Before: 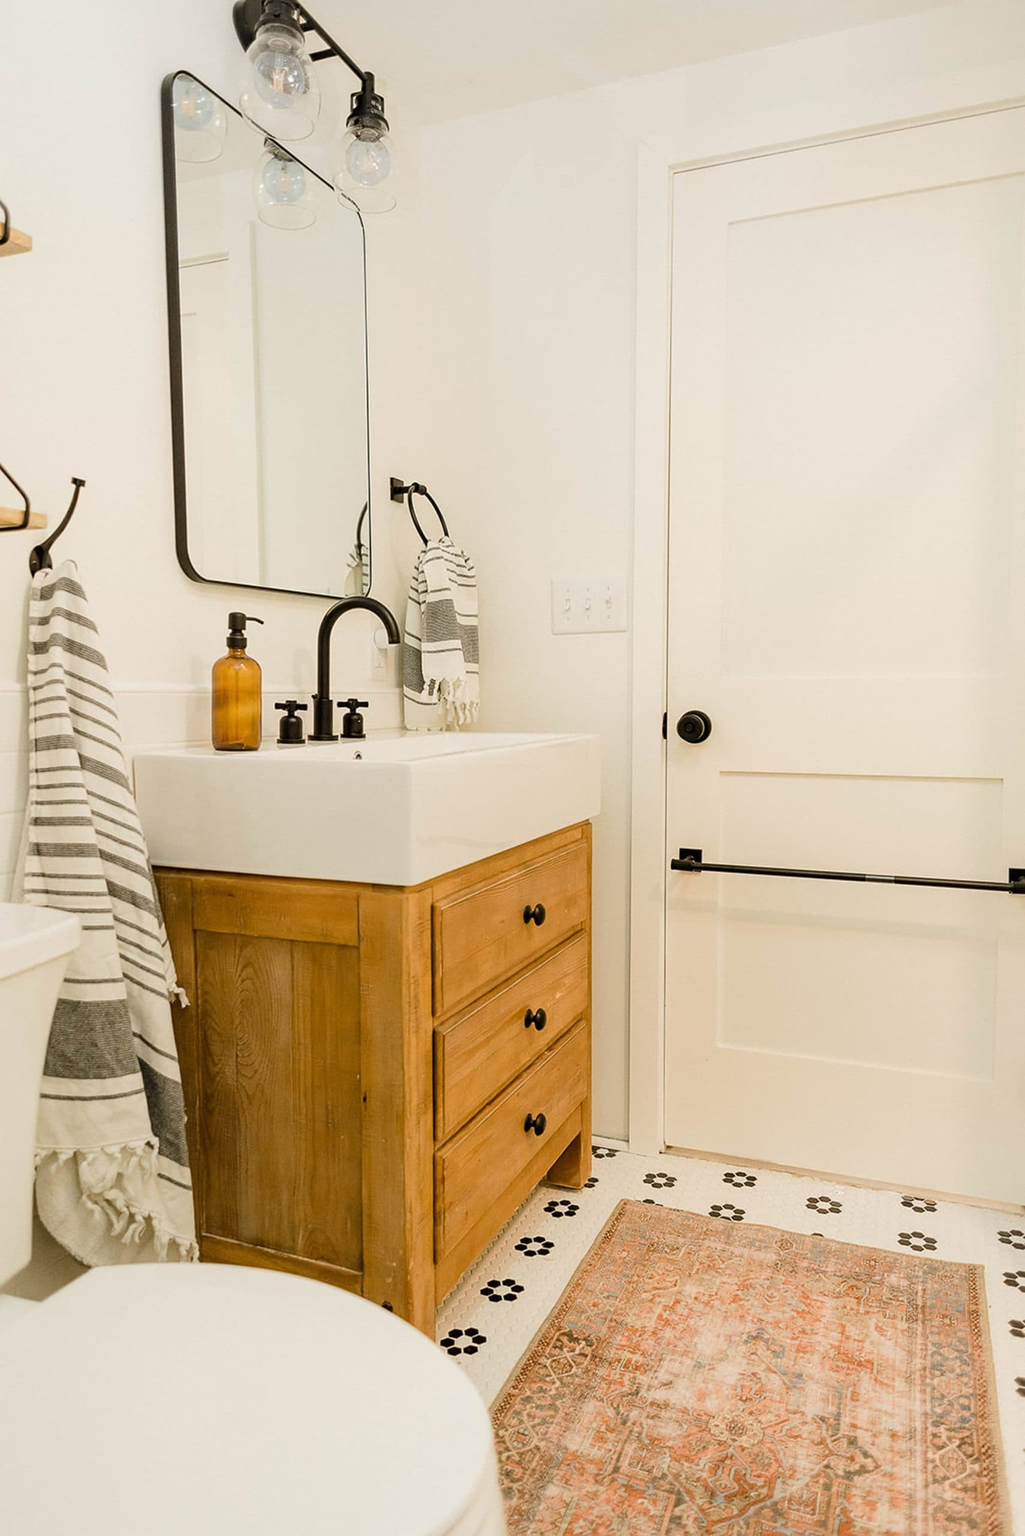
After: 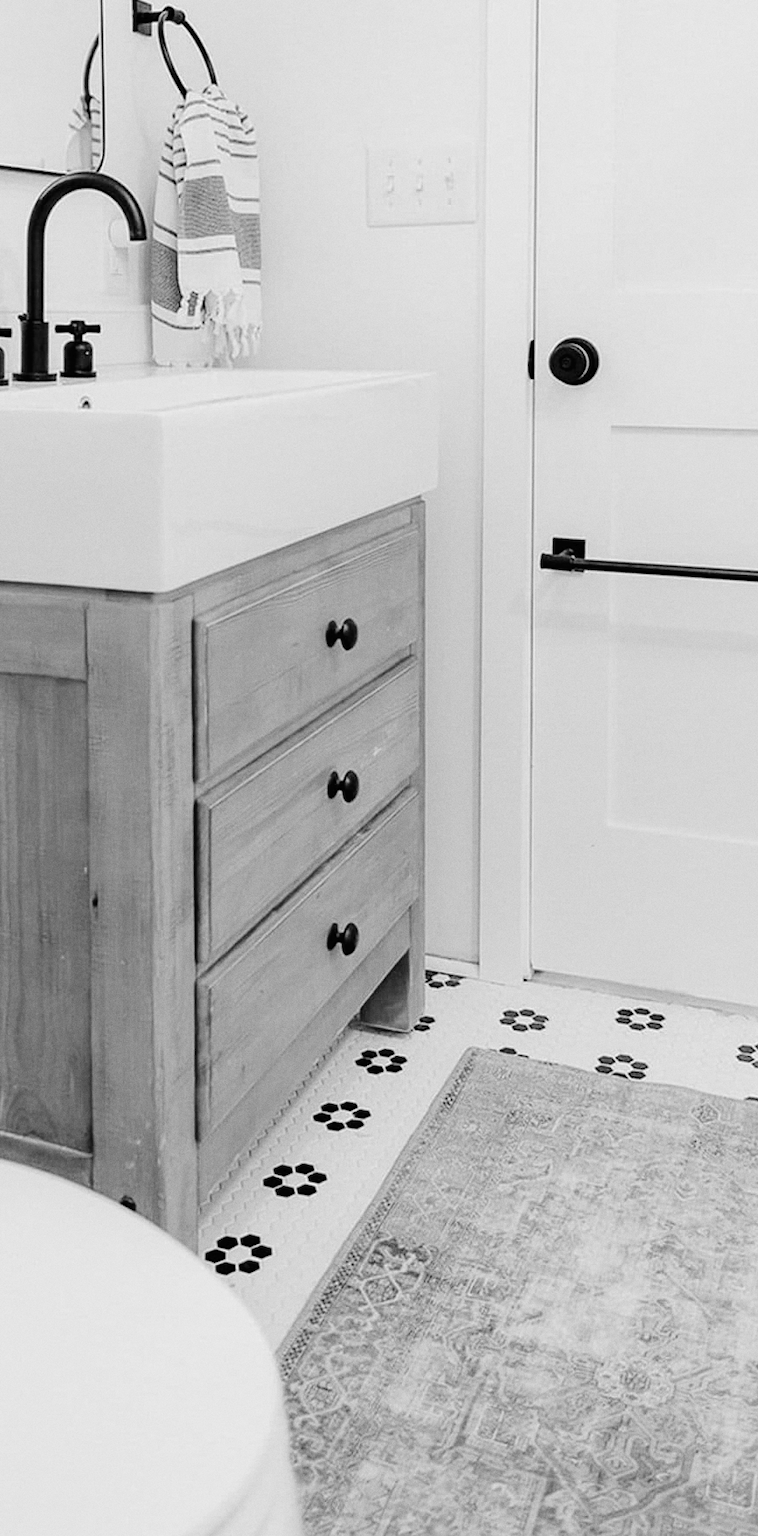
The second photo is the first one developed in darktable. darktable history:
grain: coarseness 0.09 ISO, strength 16.61%
monochrome: a -3.63, b -0.465
crop and rotate: left 29.237%, top 31.152%, right 19.807%
tone curve: curves: ch0 [(0, 0) (0.003, 0.011) (0.011, 0.012) (0.025, 0.013) (0.044, 0.023) (0.069, 0.04) (0.1, 0.06) (0.136, 0.094) (0.177, 0.145) (0.224, 0.213) (0.277, 0.301) (0.335, 0.389) (0.399, 0.473) (0.468, 0.554) (0.543, 0.627) (0.623, 0.694) (0.709, 0.763) (0.801, 0.83) (0.898, 0.906) (1, 1)], preserve colors none
